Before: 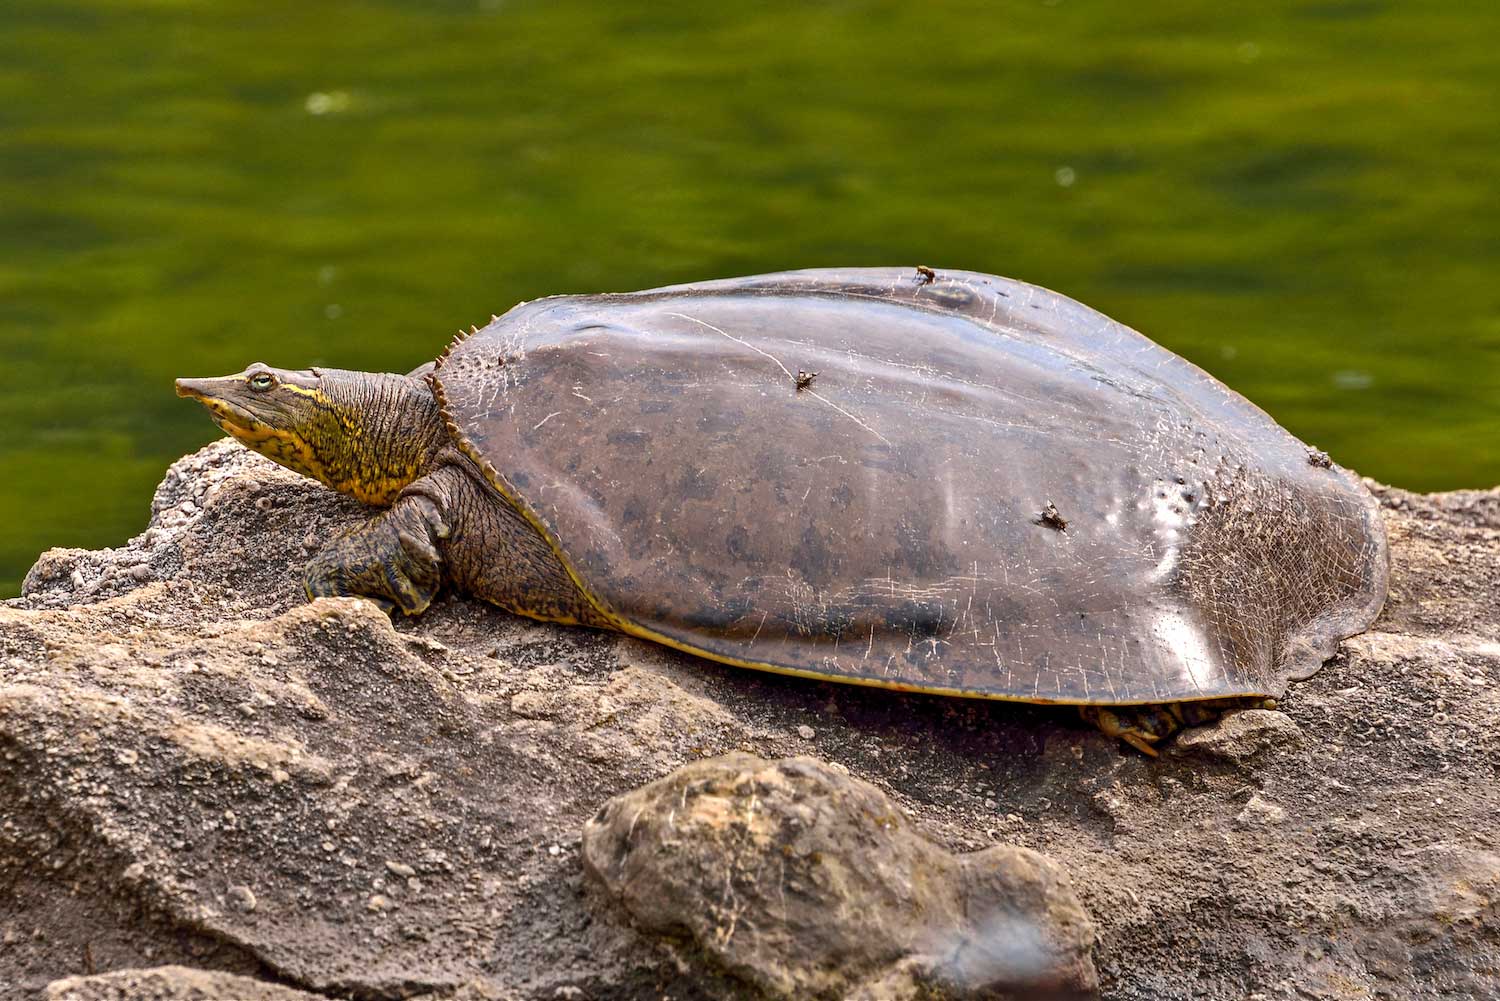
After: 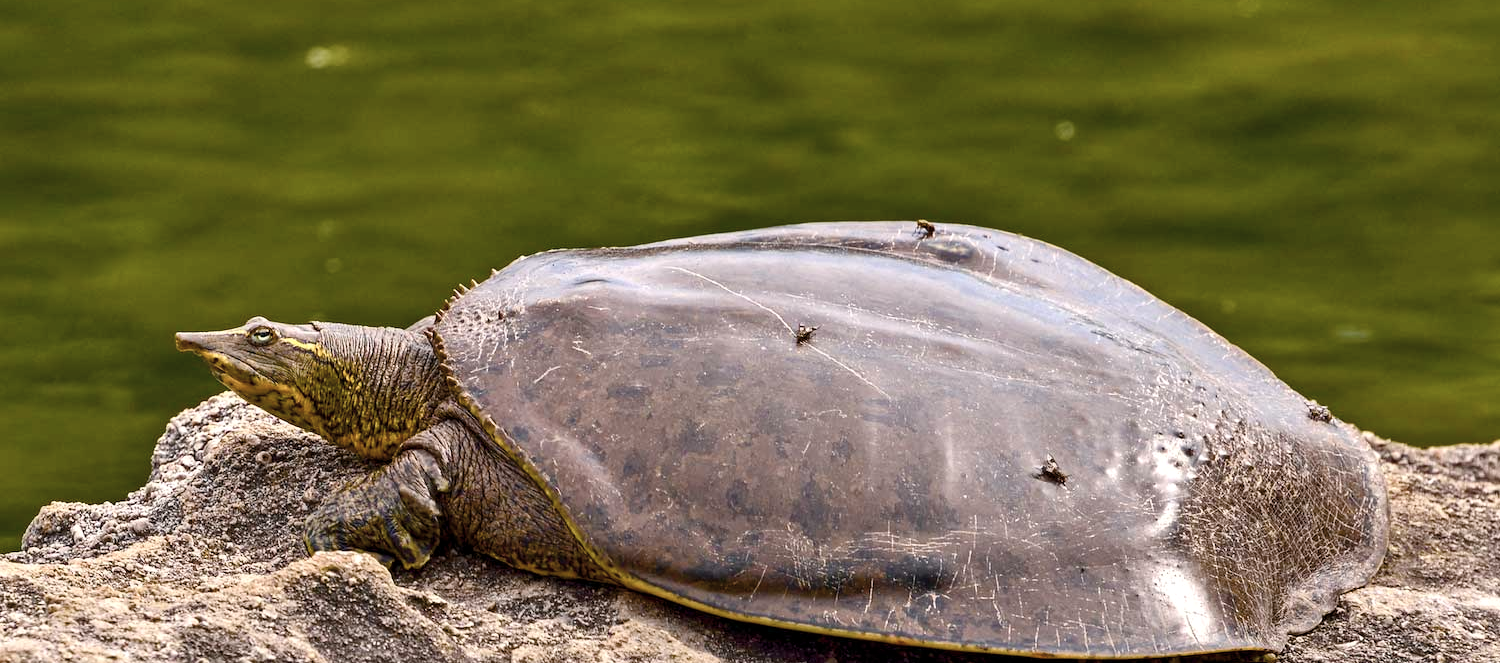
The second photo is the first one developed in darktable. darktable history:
color balance rgb: power › hue 328.63°, highlights gain › luminance 6.893%, highlights gain › chroma 0.956%, highlights gain › hue 50.05°, linear chroma grading › global chroma 10.033%, perceptual saturation grading › global saturation 20%, perceptual saturation grading › highlights -14.359%, perceptual saturation grading › shadows 50.074%, global vibrance 20%
contrast brightness saturation: contrast 0.103, saturation -0.378
crop and rotate: top 4.776%, bottom 28.95%
